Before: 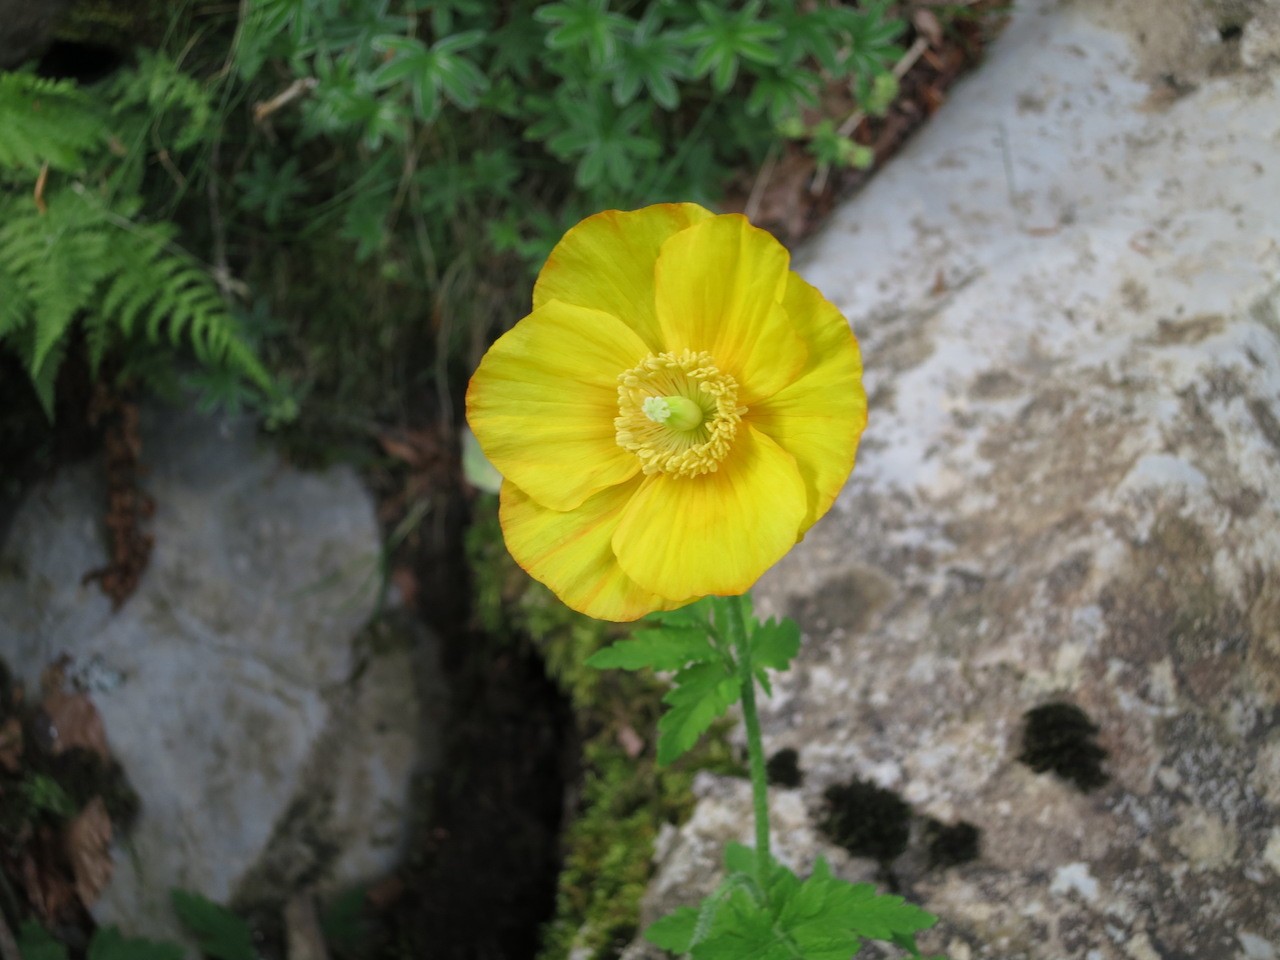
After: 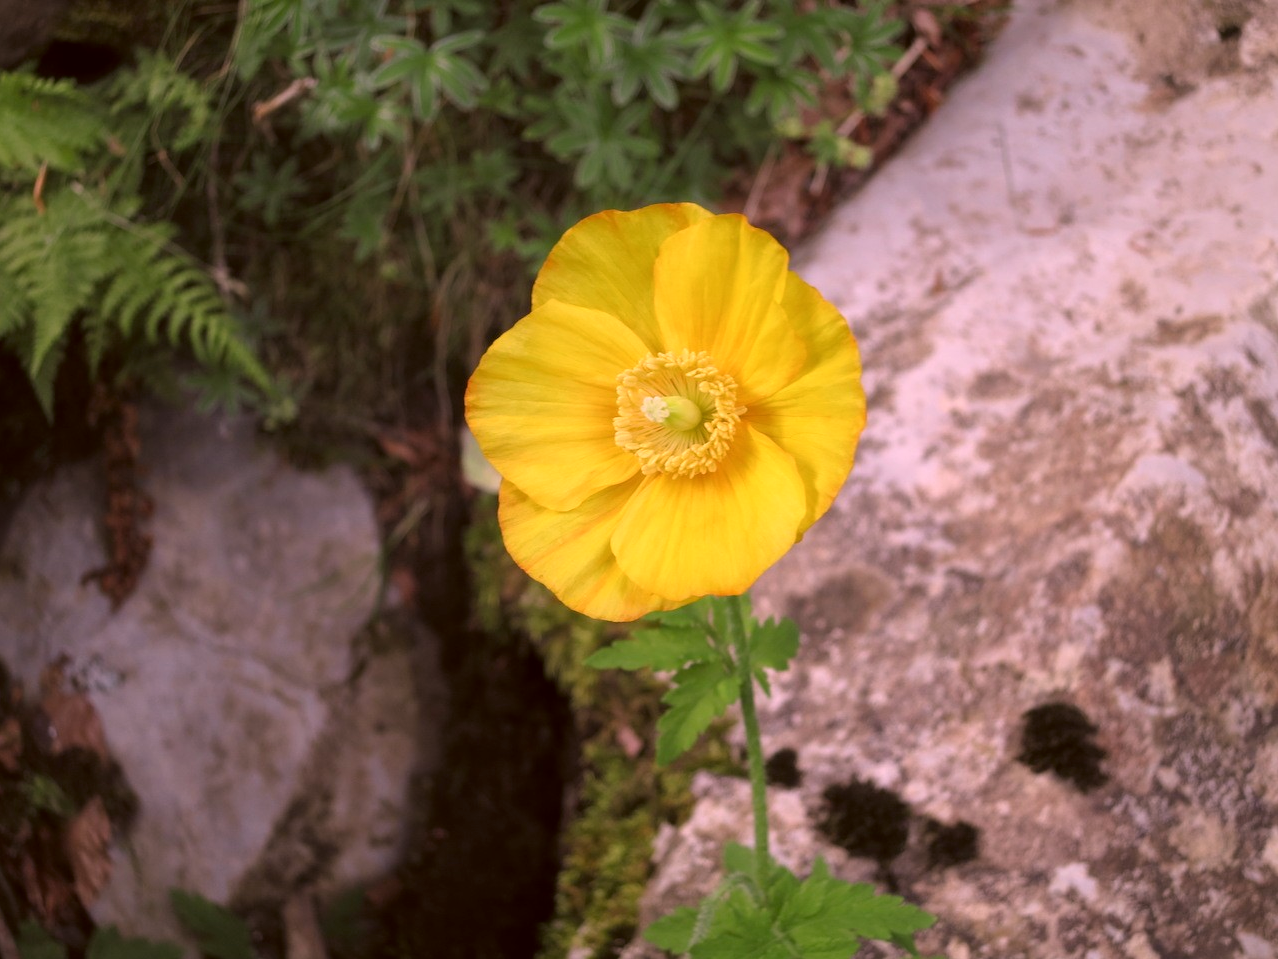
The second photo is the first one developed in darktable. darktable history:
color correction: highlights a* 6.27, highlights b* 8.19, shadows a* 5.94, shadows b* 7.23, saturation 0.9
crop and rotate: left 0.126%
white balance: red 1.188, blue 1.11
